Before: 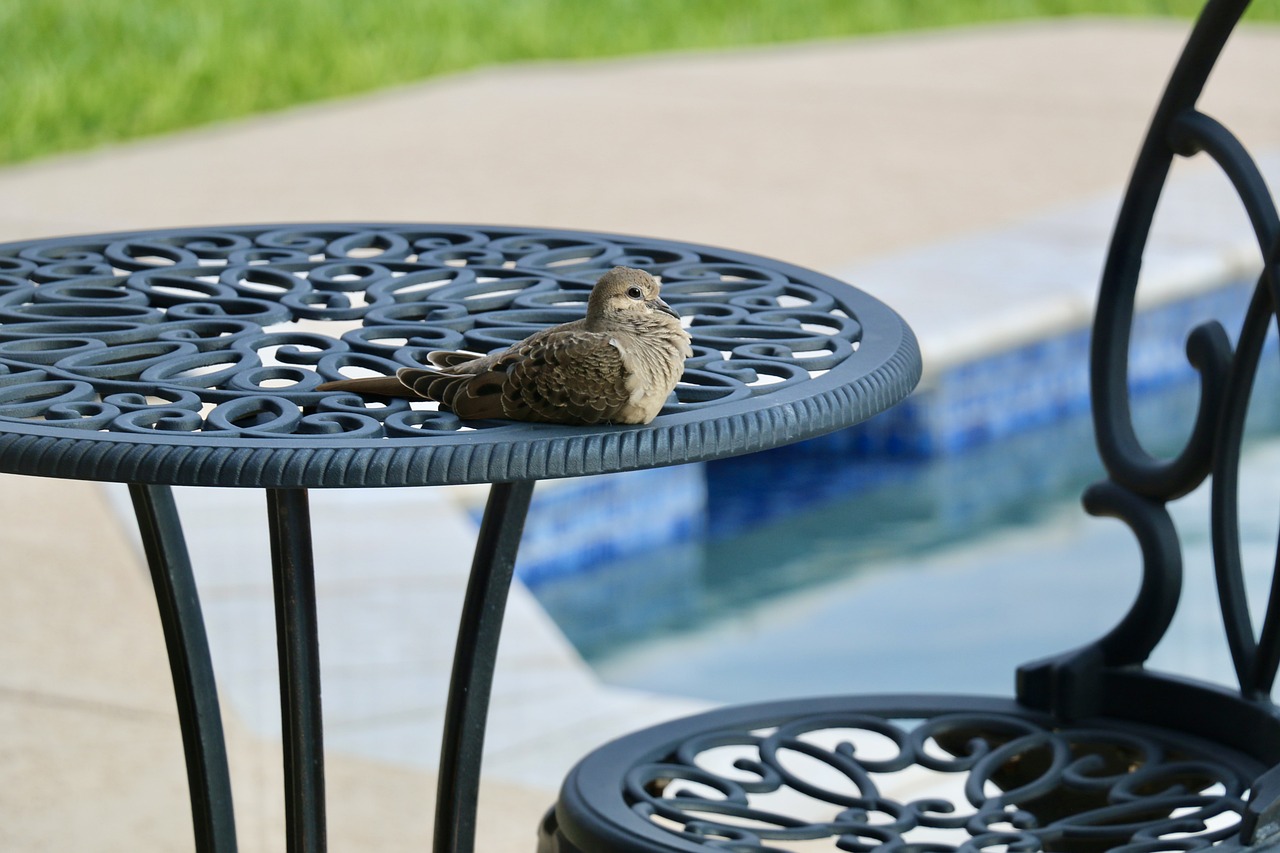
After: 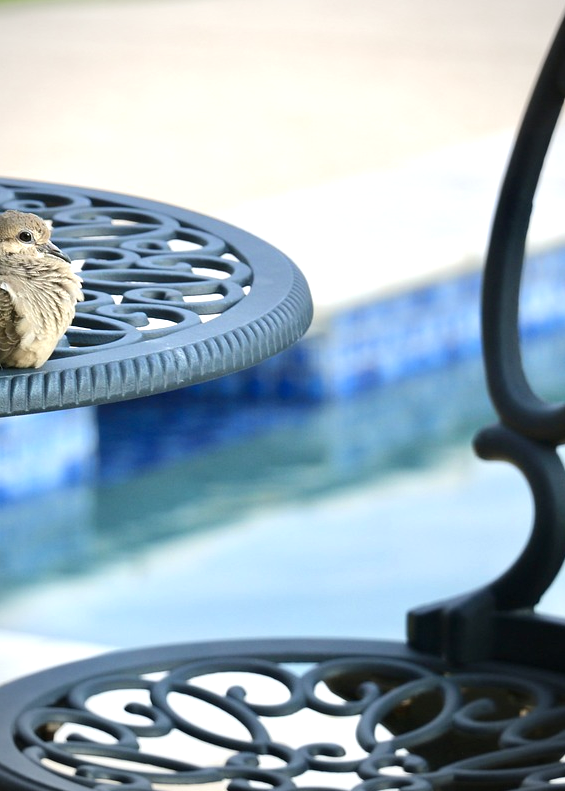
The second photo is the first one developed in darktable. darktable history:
exposure: black level correction 0, exposure 0.7 EV, compensate exposure bias true, compensate highlight preservation false
crop: left 47.628%, top 6.643%, right 7.874%
vignetting: fall-off radius 60.92%
